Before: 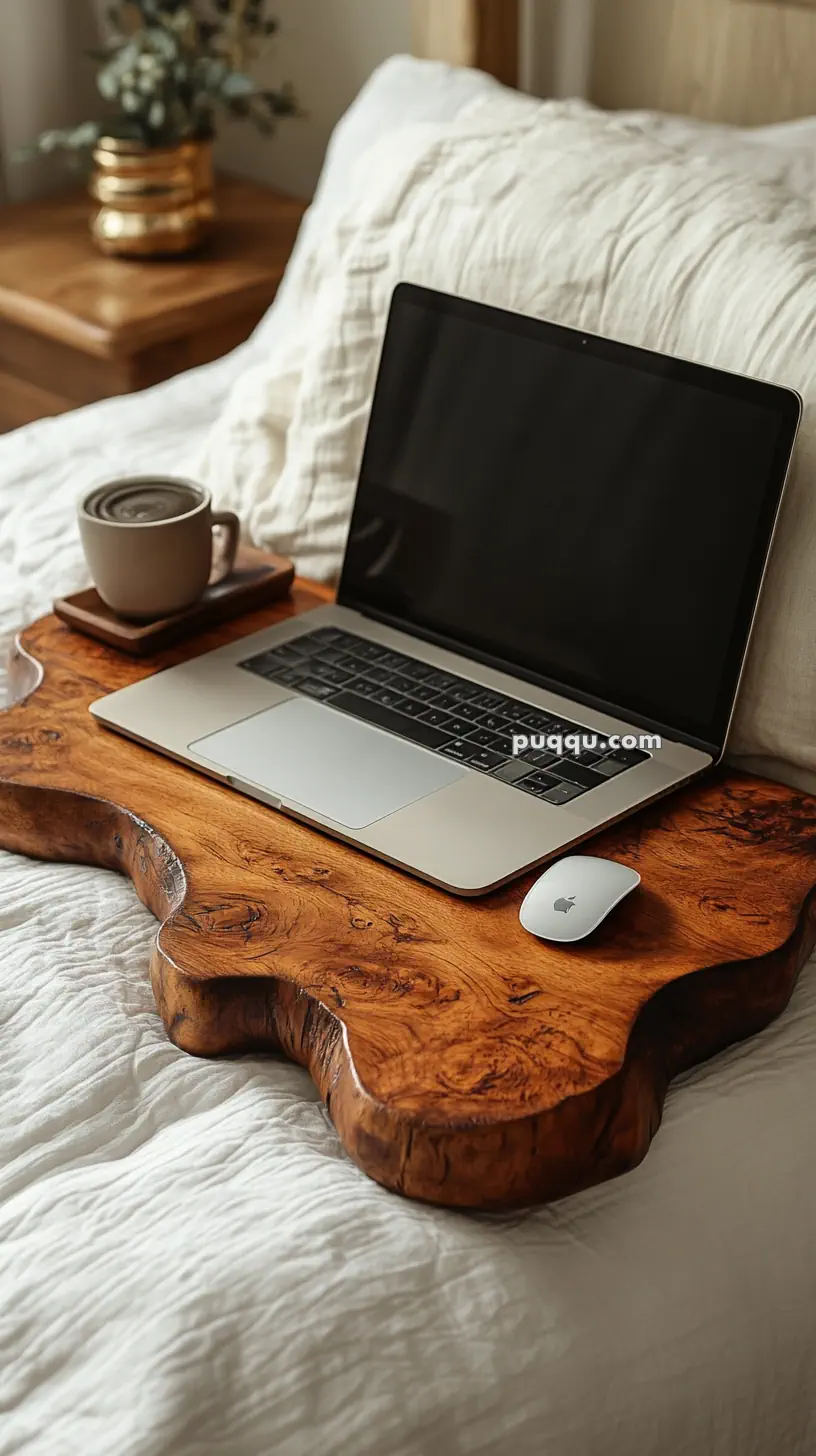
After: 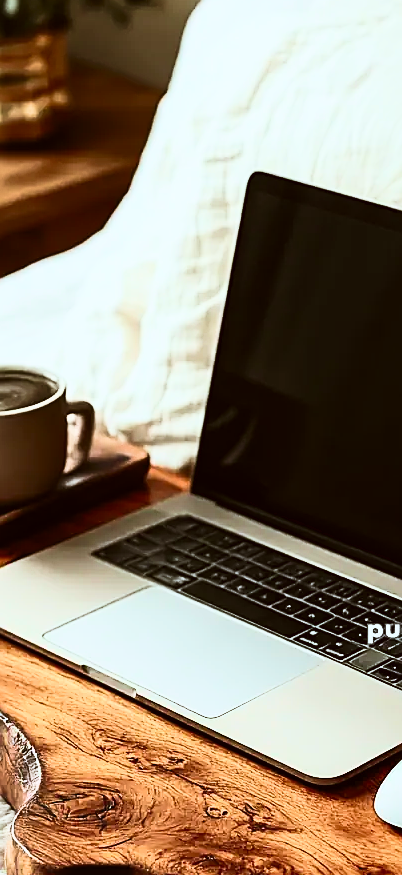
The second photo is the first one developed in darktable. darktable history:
crop: left 17.835%, top 7.675%, right 32.881%, bottom 32.213%
sharpen: on, module defaults
contrast brightness saturation: contrast 0.62, brightness 0.34, saturation 0.14
color correction: highlights a* -3.28, highlights b* -6.24, shadows a* 3.1, shadows b* 5.19
velvia: strength 40%
white balance: emerald 1
filmic rgb: hardness 4.17
